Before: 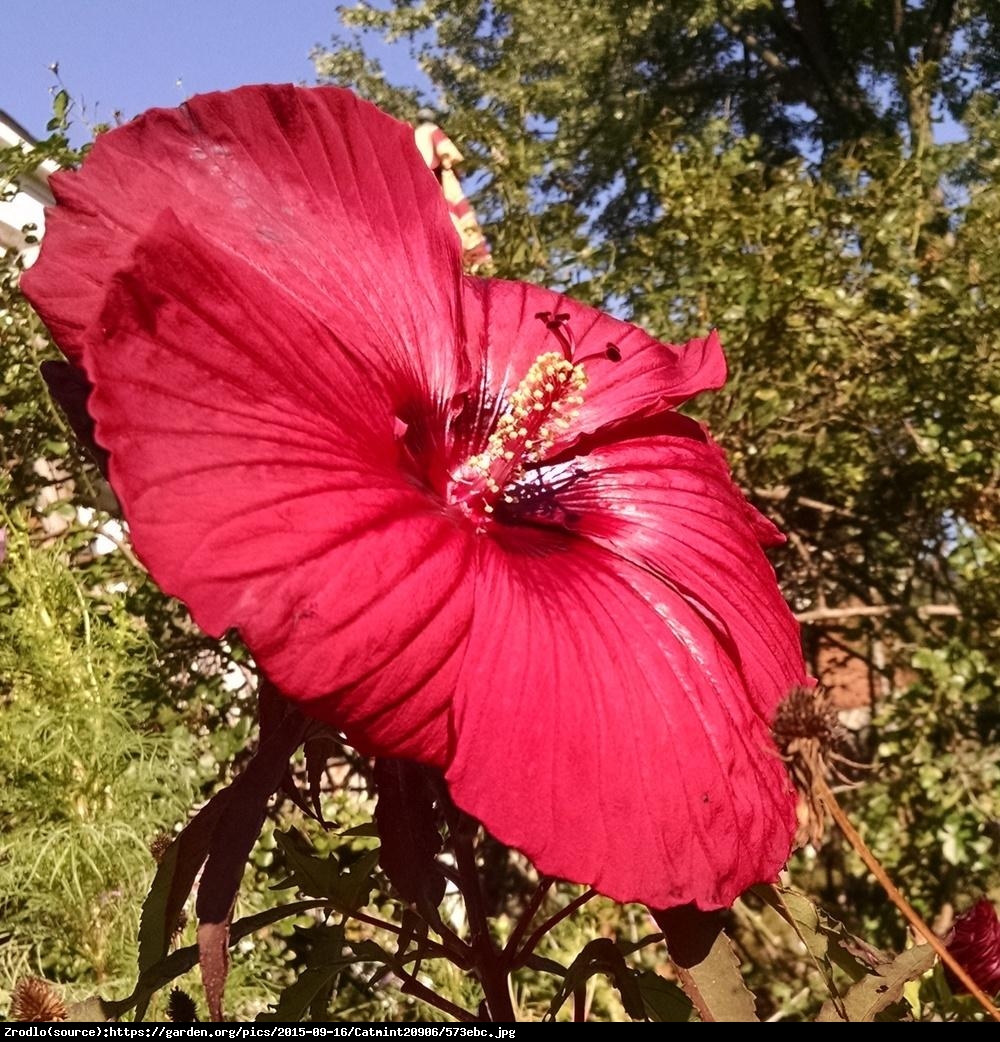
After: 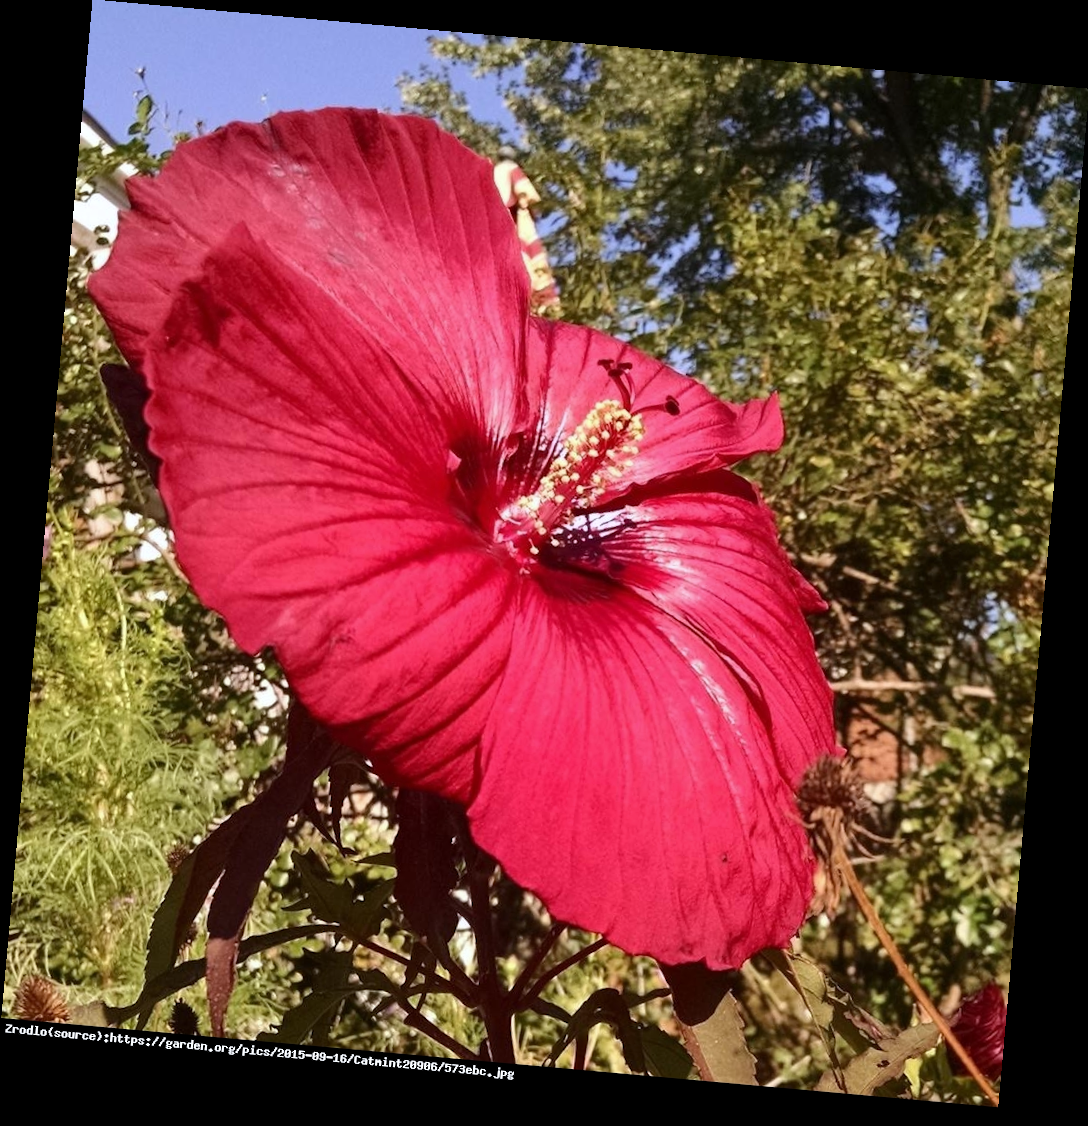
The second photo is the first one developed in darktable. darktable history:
rotate and perspective: rotation 5.12°, automatic cropping off
white balance: red 0.98, blue 1.034
